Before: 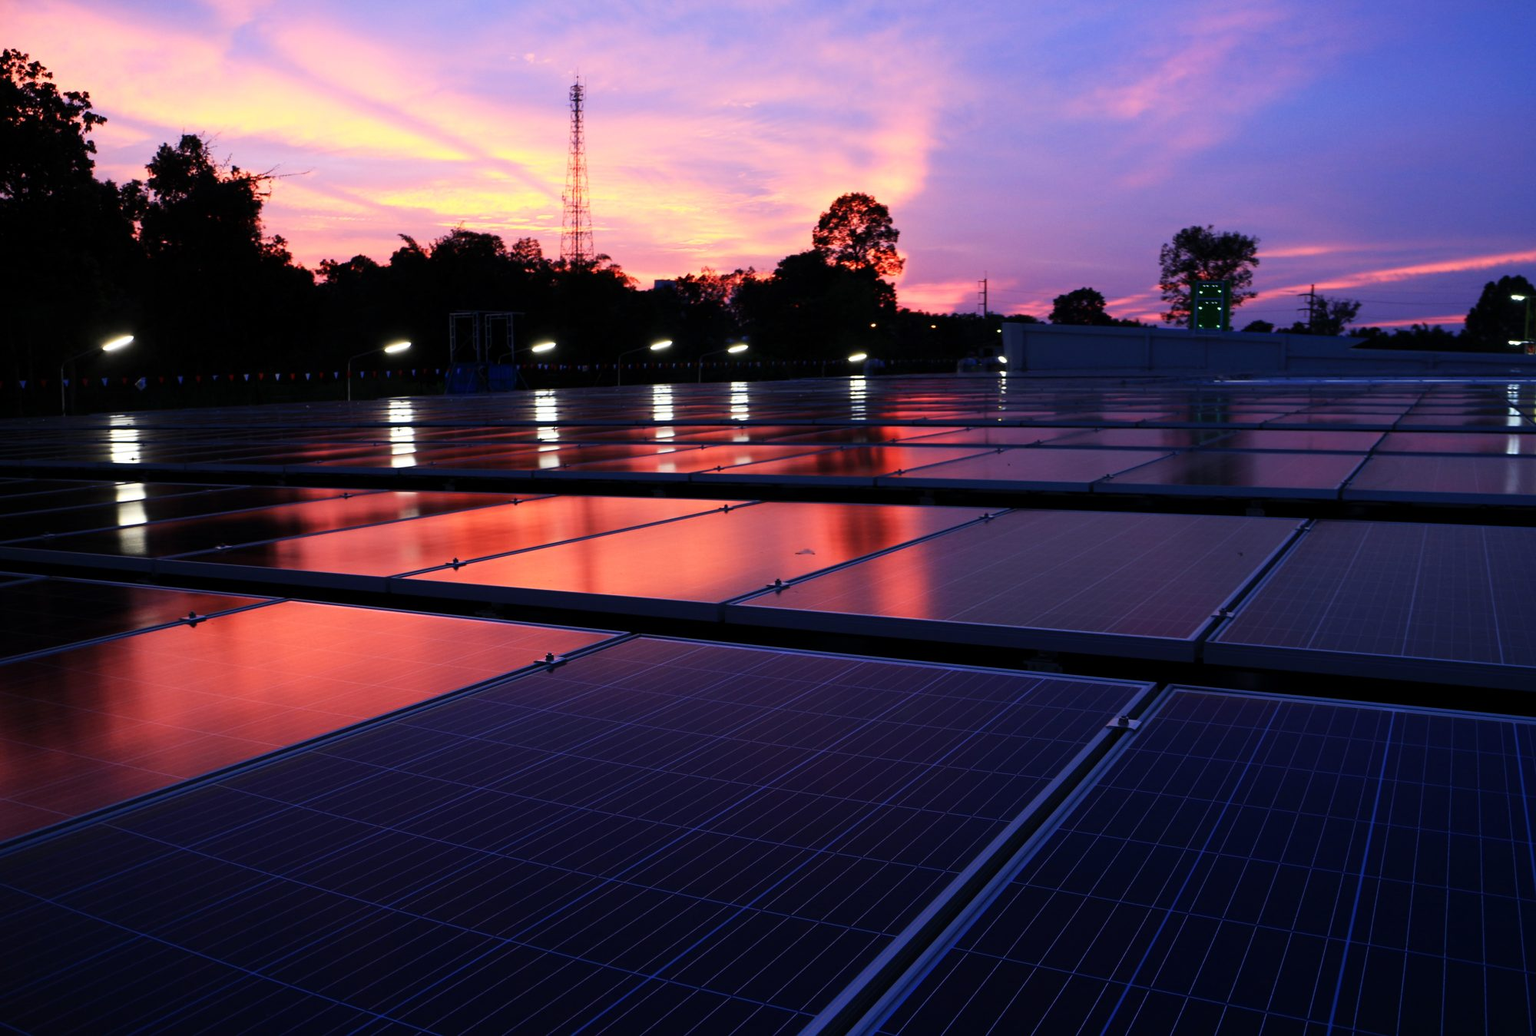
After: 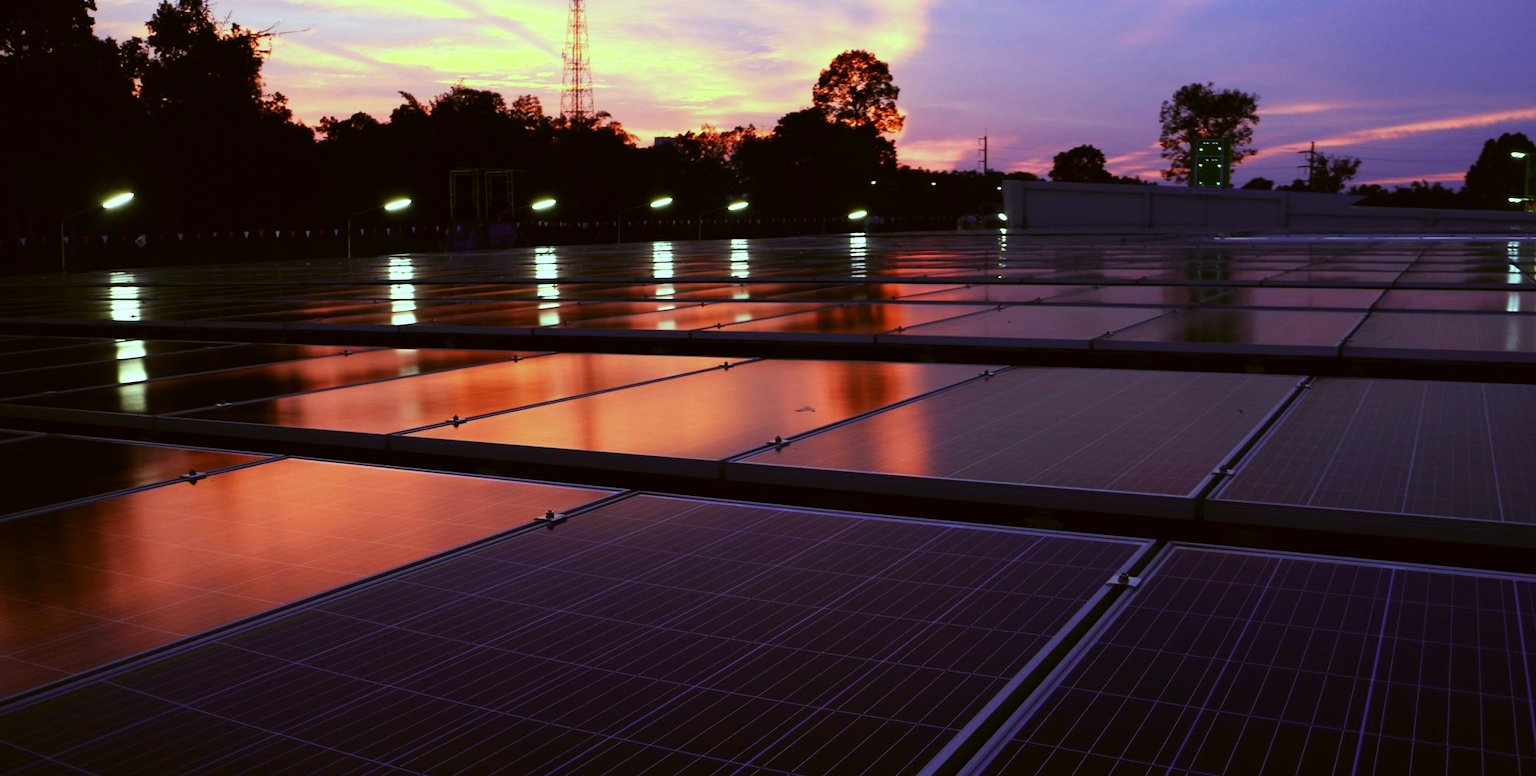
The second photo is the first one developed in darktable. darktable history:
crop: top 13.819%, bottom 11.169%
color correction: highlights a* -1.43, highlights b* 10.12, shadows a* 0.395, shadows b* 19.35
color balance: mode lift, gamma, gain (sRGB), lift [0.997, 0.979, 1.021, 1.011], gamma [1, 1.084, 0.916, 0.998], gain [1, 0.87, 1.13, 1.101], contrast 4.55%, contrast fulcrum 38.24%, output saturation 104.09%
